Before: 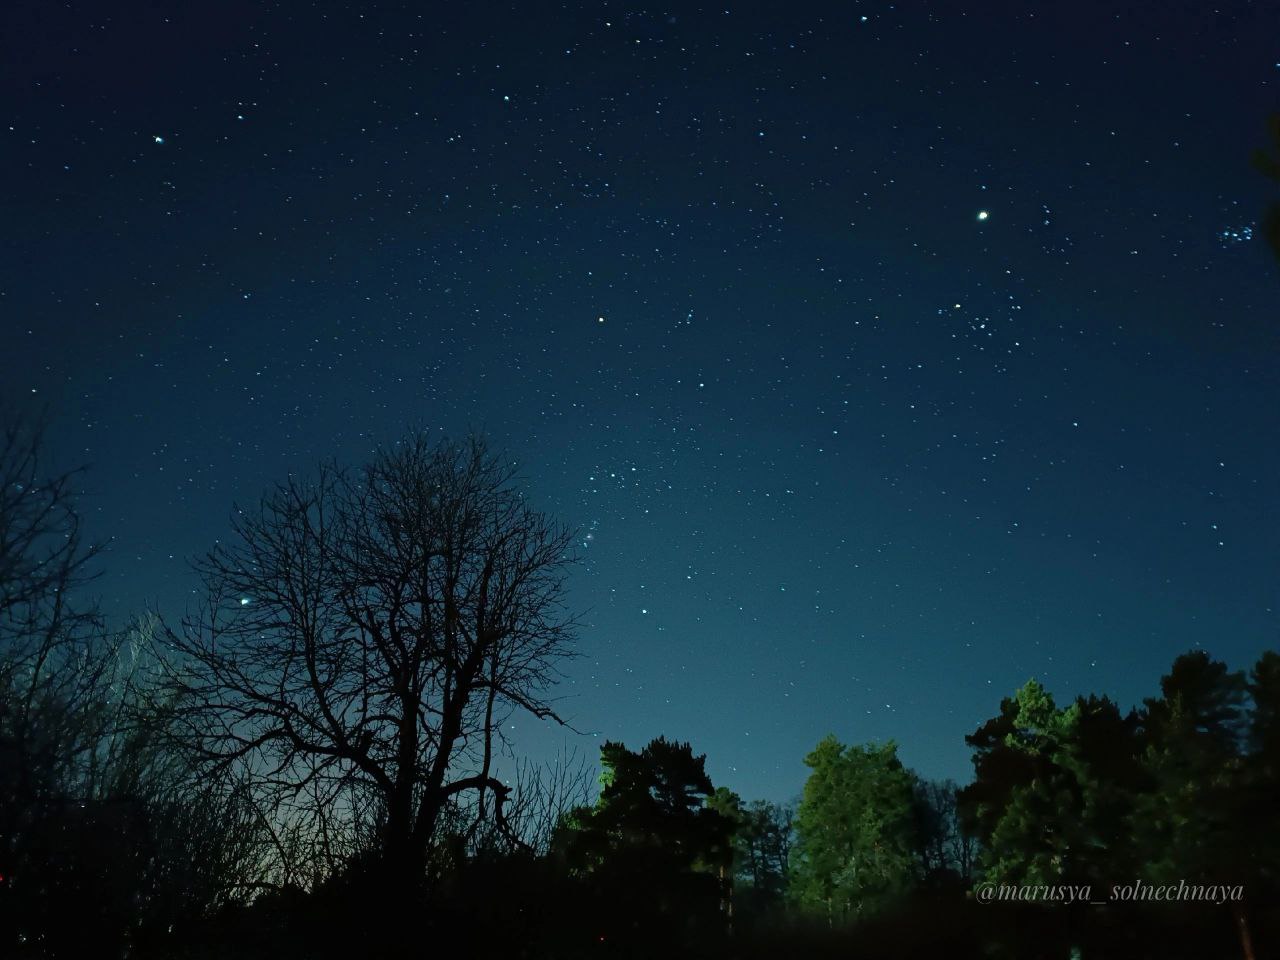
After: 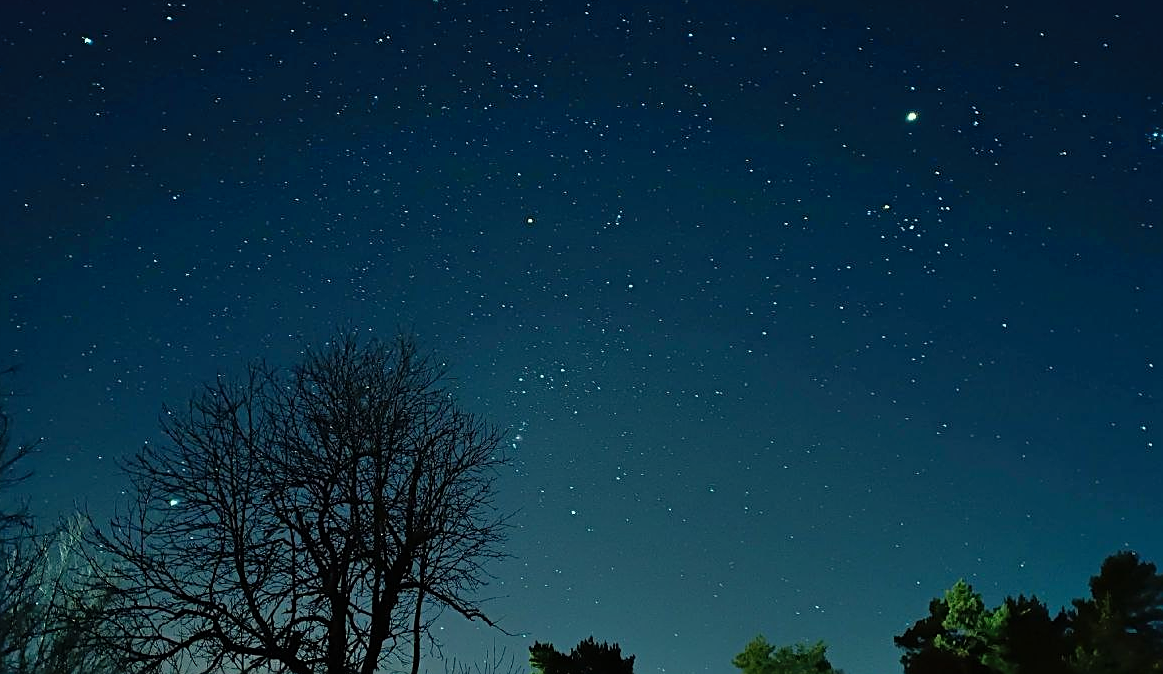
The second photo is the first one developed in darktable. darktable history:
rgb curve: curves: ch0 [(0, 0) (0.415, 0.237) (1, 1)]
crop: left 5.596%, top 10.314%, right 3.534%, bottom 19.395%
color correction: highlights a* -4.28, highlights b* 6.53
sharpen: amount 0.575
shadows and highlights: low approximation 0.01, soften with gaussian
